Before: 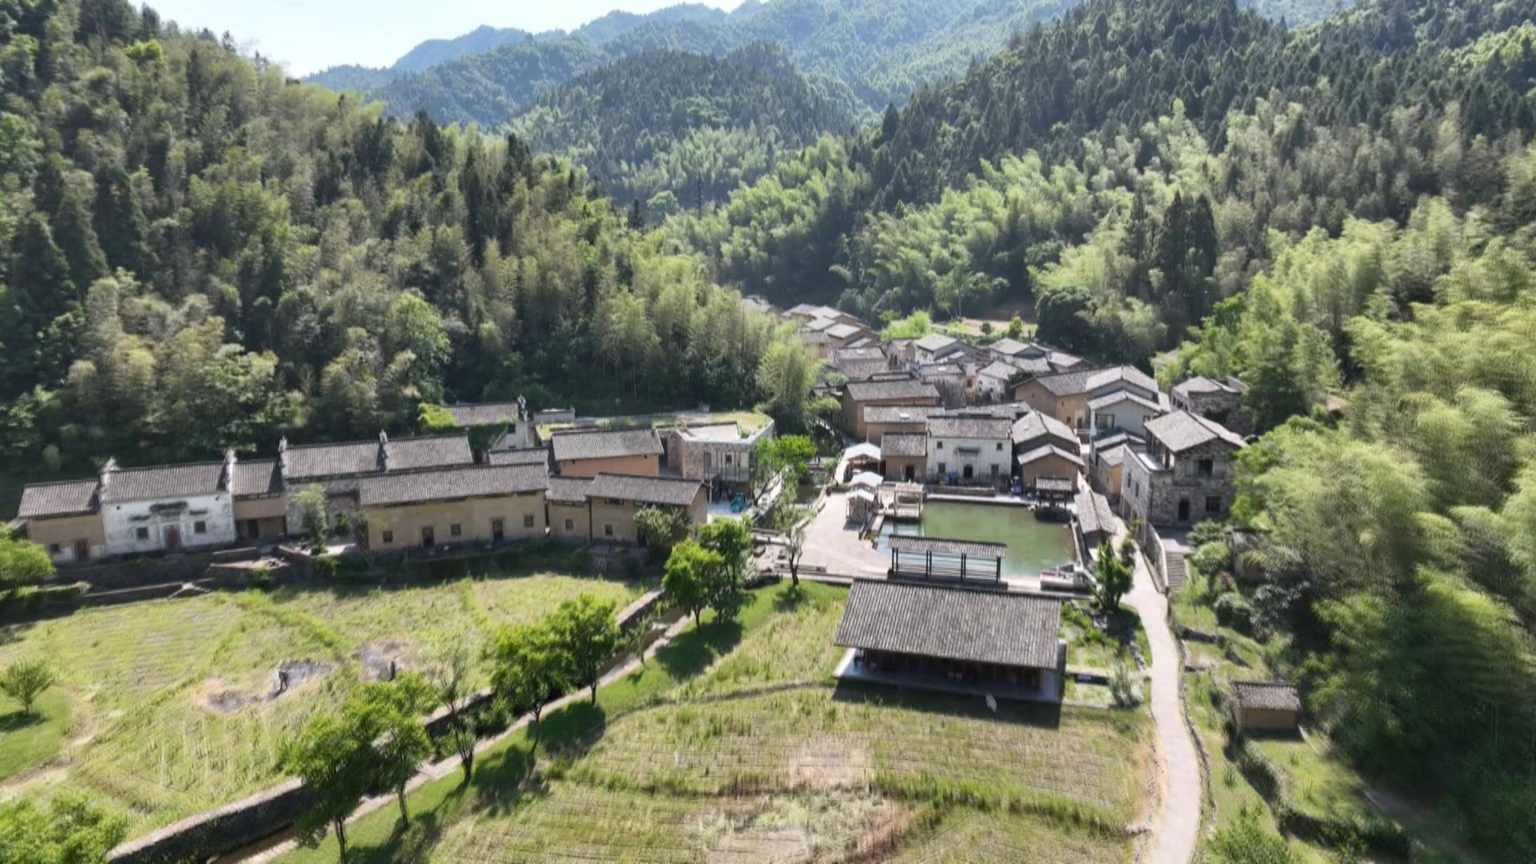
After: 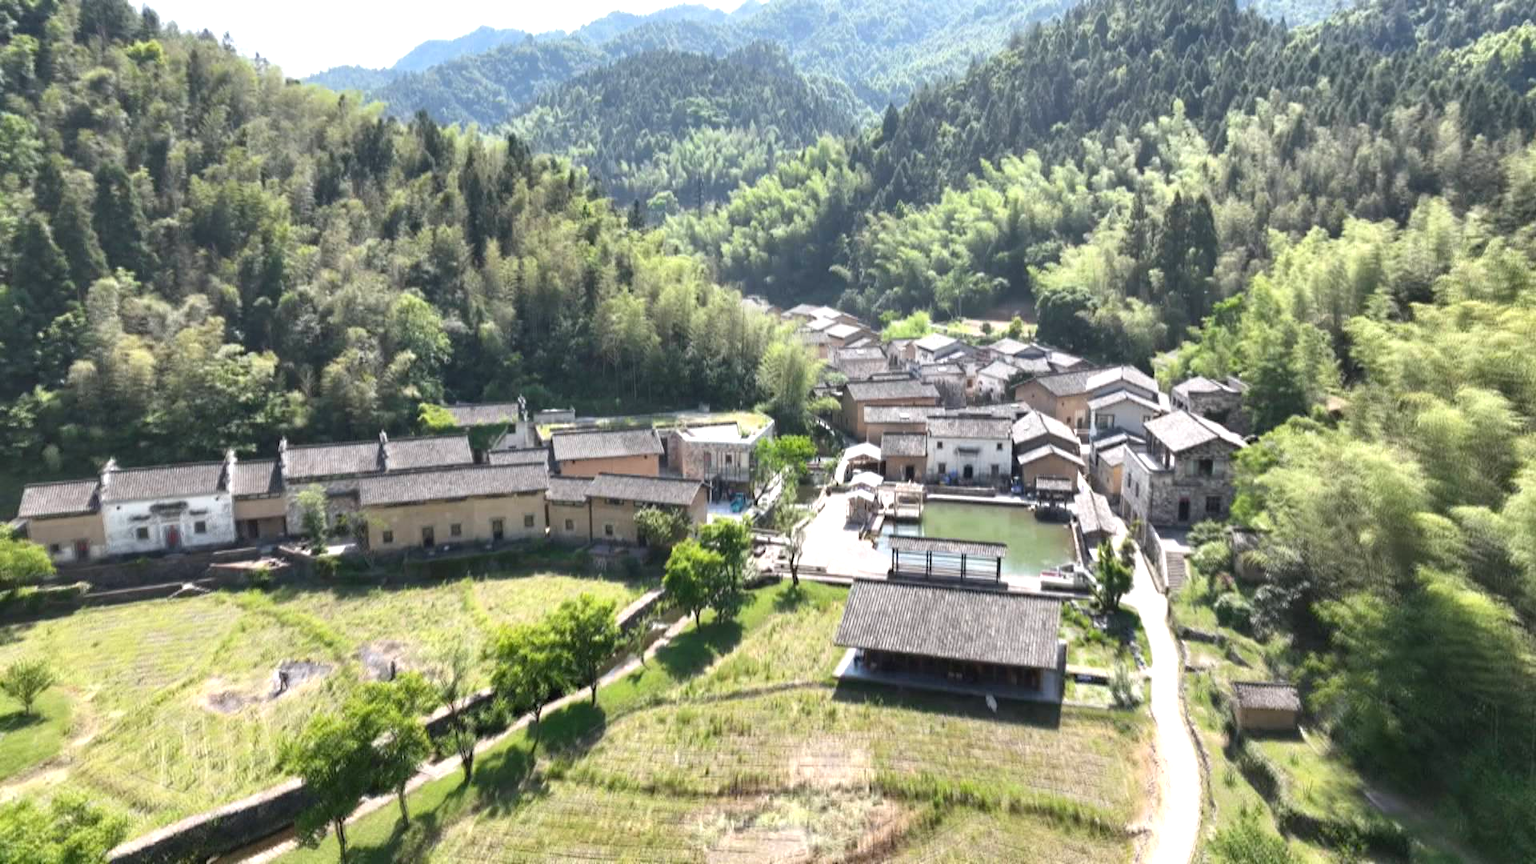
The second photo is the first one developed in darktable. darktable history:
exposure: exposure 0.6 EV, compensate highlight preservation false
sharpen: radius 5.325, amount 0.312, threshold 26.433
